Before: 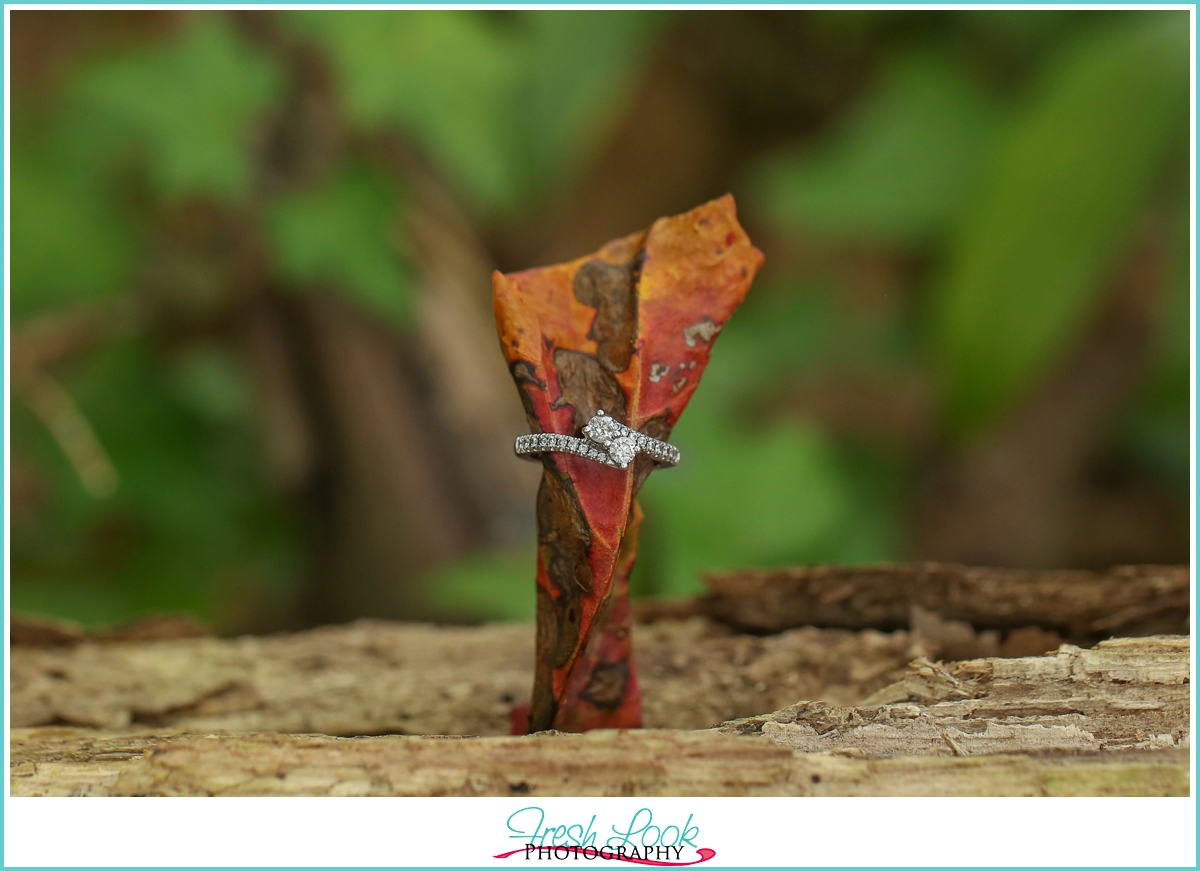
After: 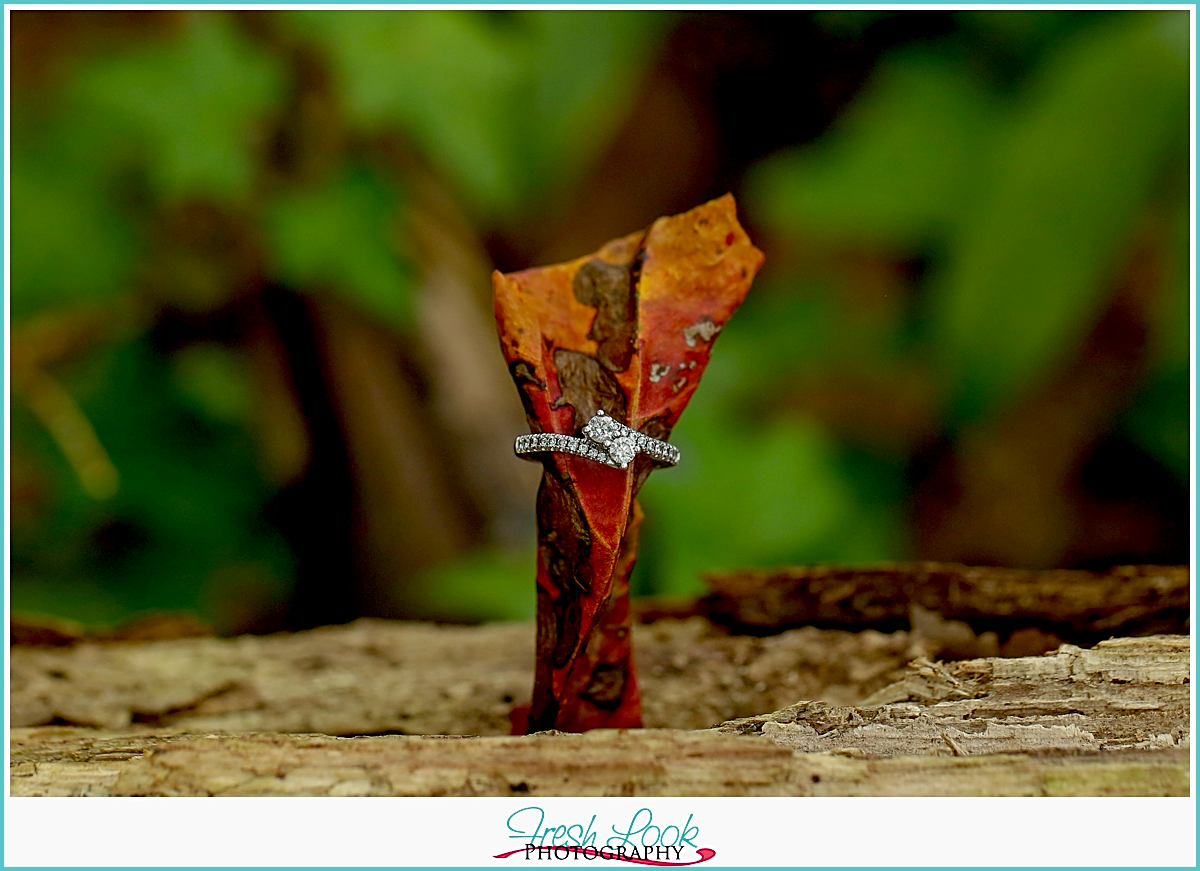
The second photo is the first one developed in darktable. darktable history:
sharpen: on, module defaults
exposure: black level correction 0.029, exposure -0.082 EV, compensate highlight preservation false
